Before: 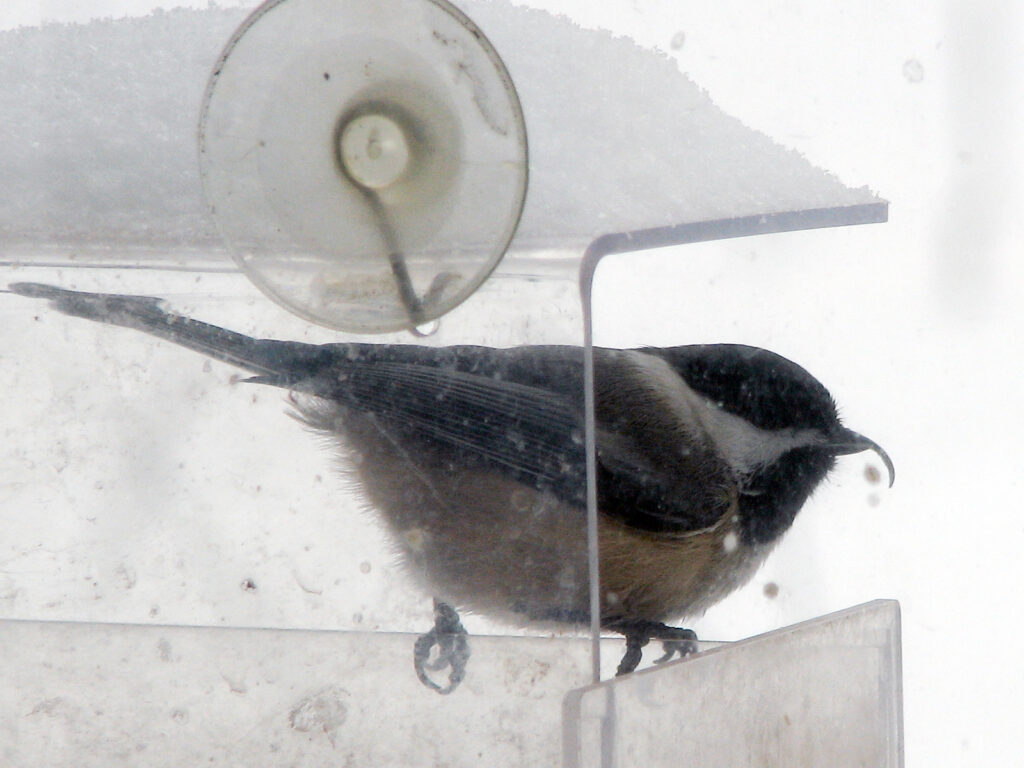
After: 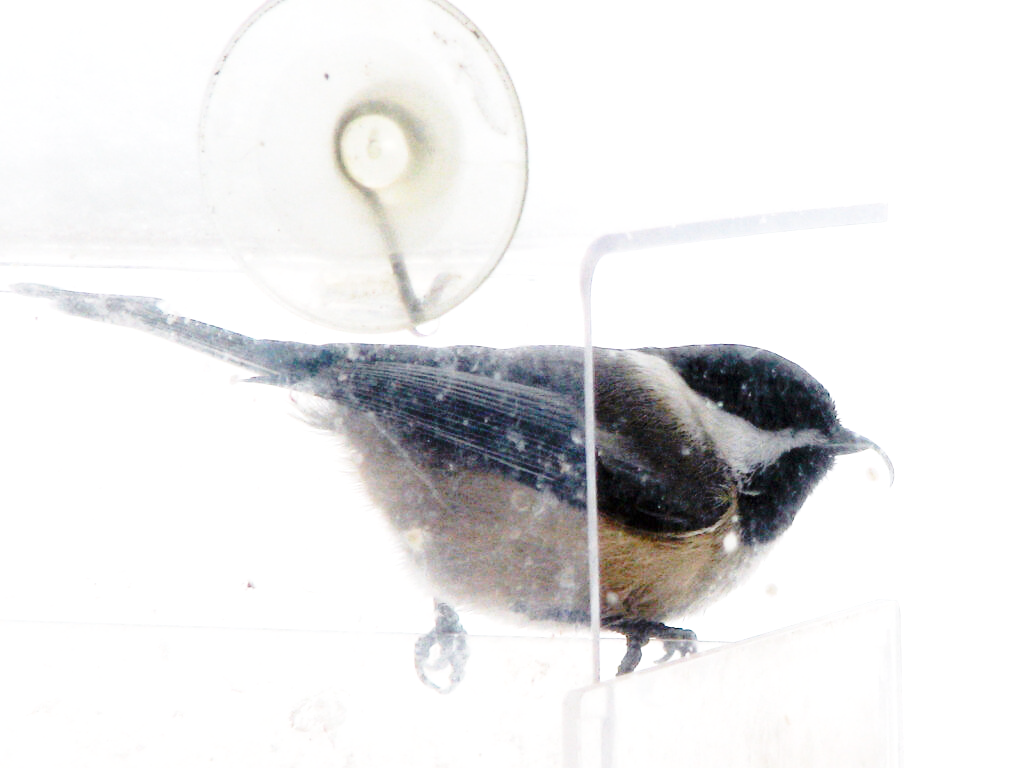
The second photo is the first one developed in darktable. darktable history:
base curve: curves: ch0 [(0, 0) (0.032, 0.037) (0.105, 0.228) (0.435, 0.76) (0.856, 0.983) (1, 1)], preserve colors none
exposure: black level correction 0, exposure 0.682 EV, compensate exposure bias true, compensate highlight preservation false
